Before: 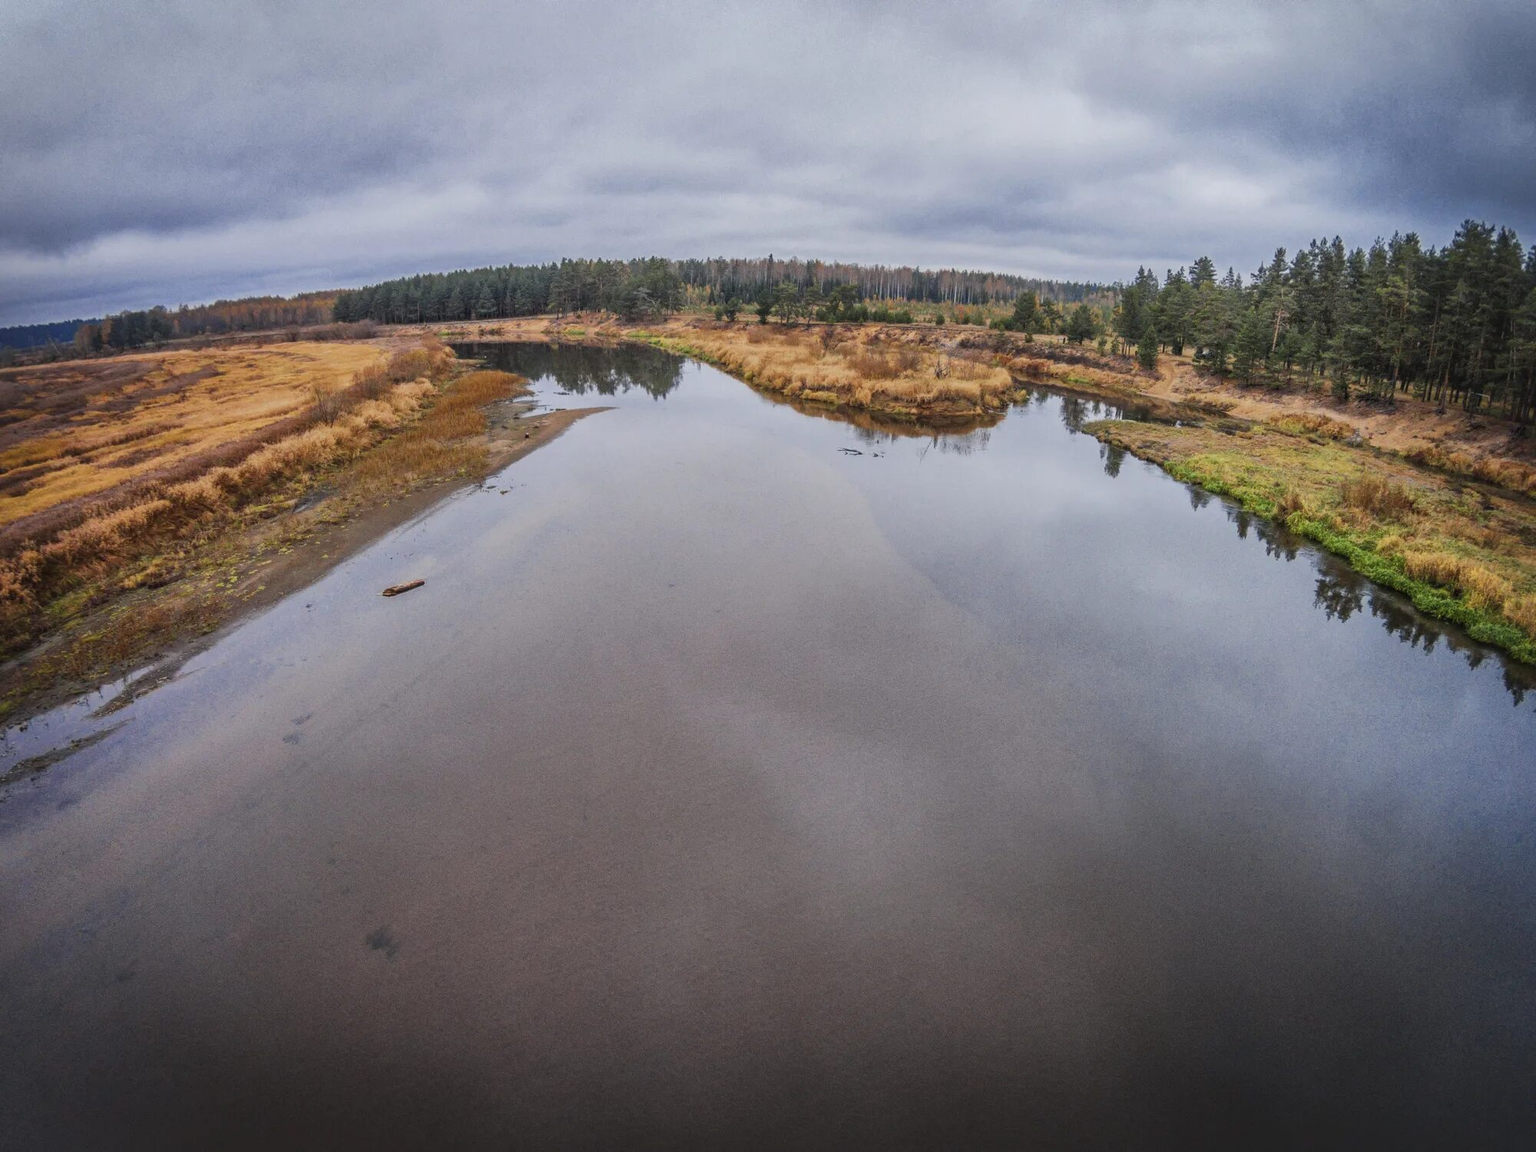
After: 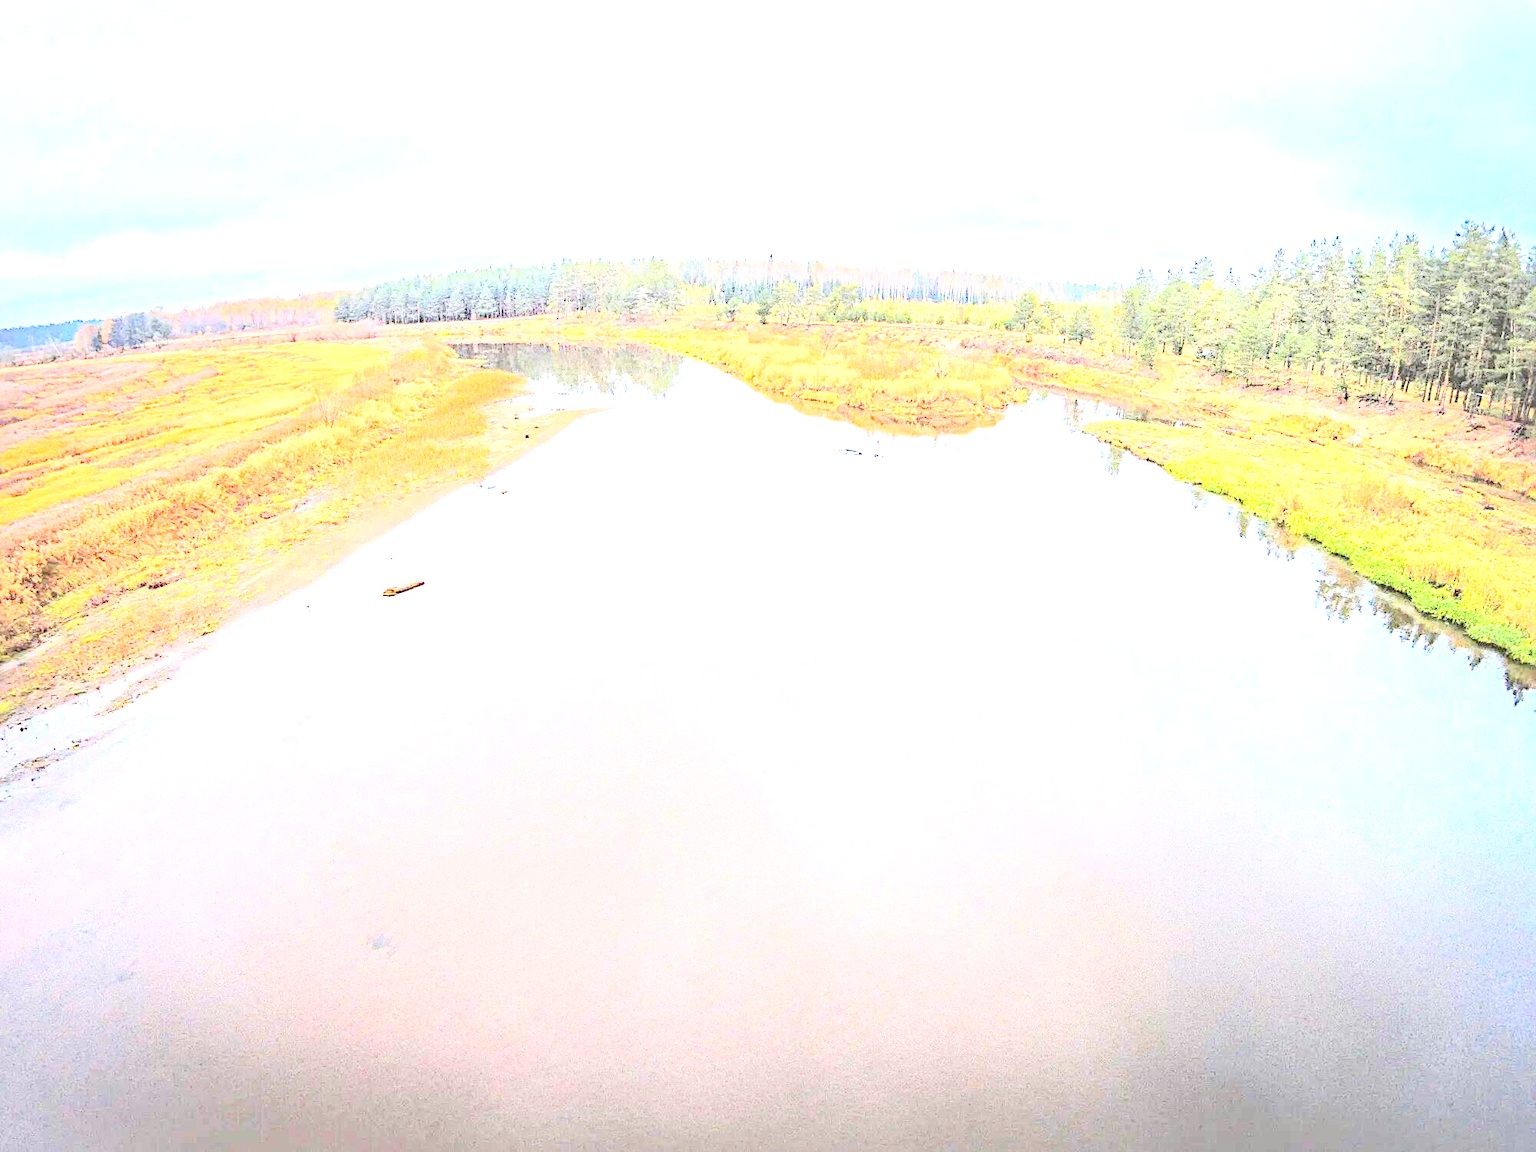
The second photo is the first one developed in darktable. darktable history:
sharpen: on, module defaults
exposure: exposure 3.08 EV, compensate highlight preservation false
contrast brightness saturation: contrast 0.238, brightness 0.095
haze removal: adaptive false
base curve: curves: ch0 [(0, 0.007) (0.028, 0.063) (0.121, 0.311) (0.46, 0.743) (0.859, 0.957) (1, 1)]
